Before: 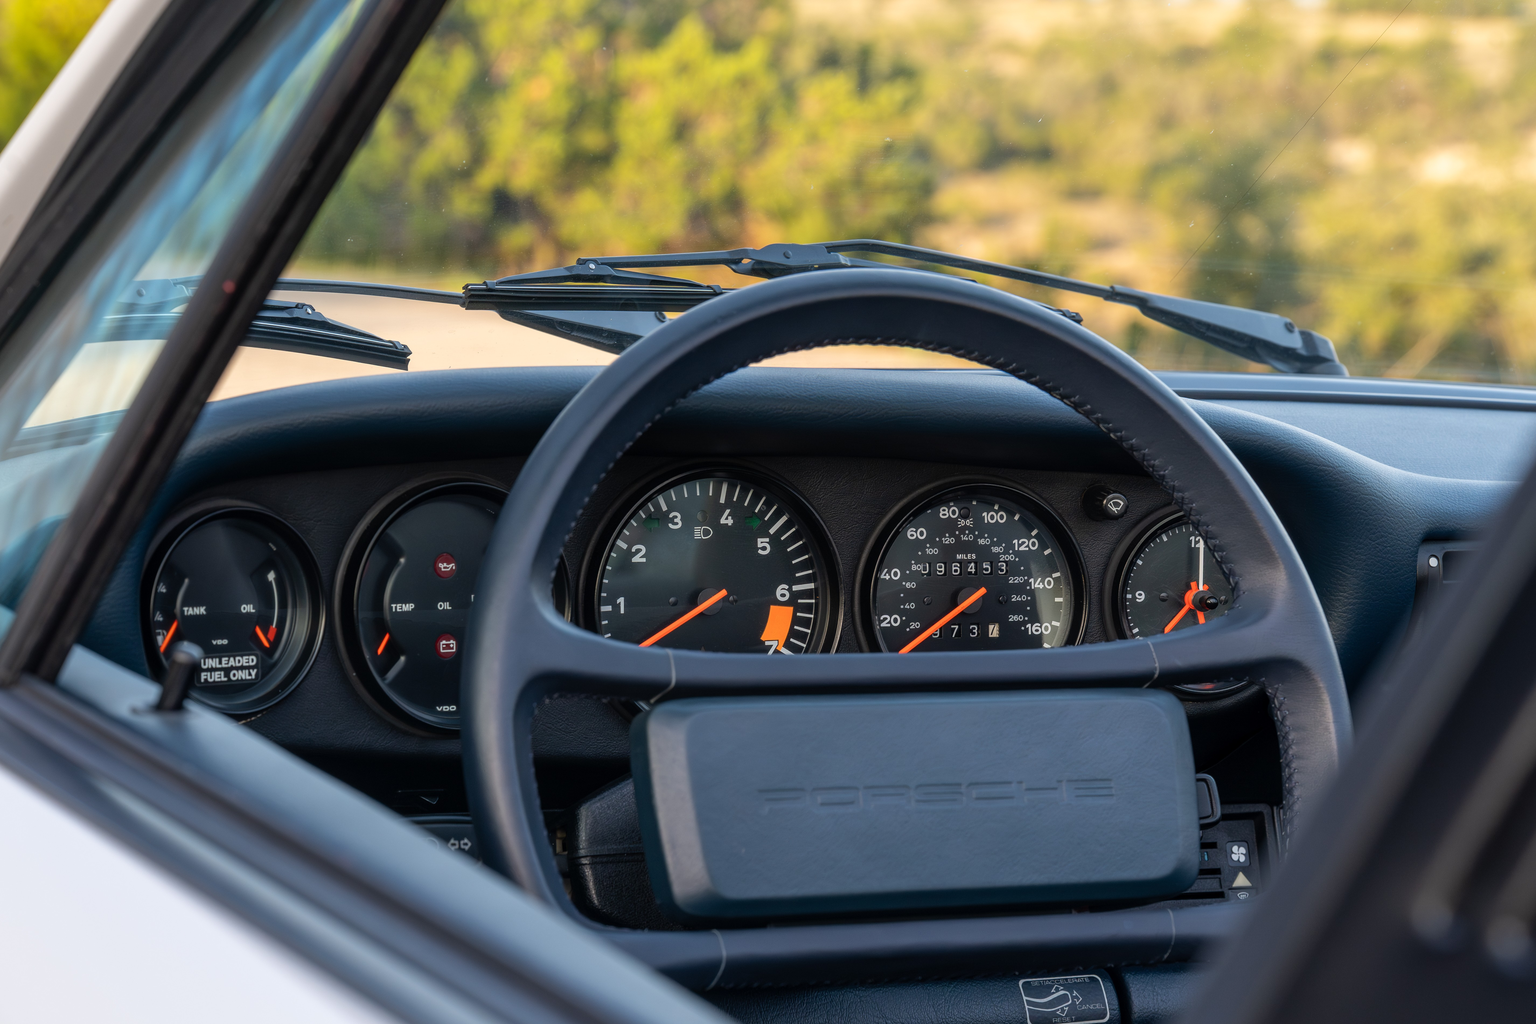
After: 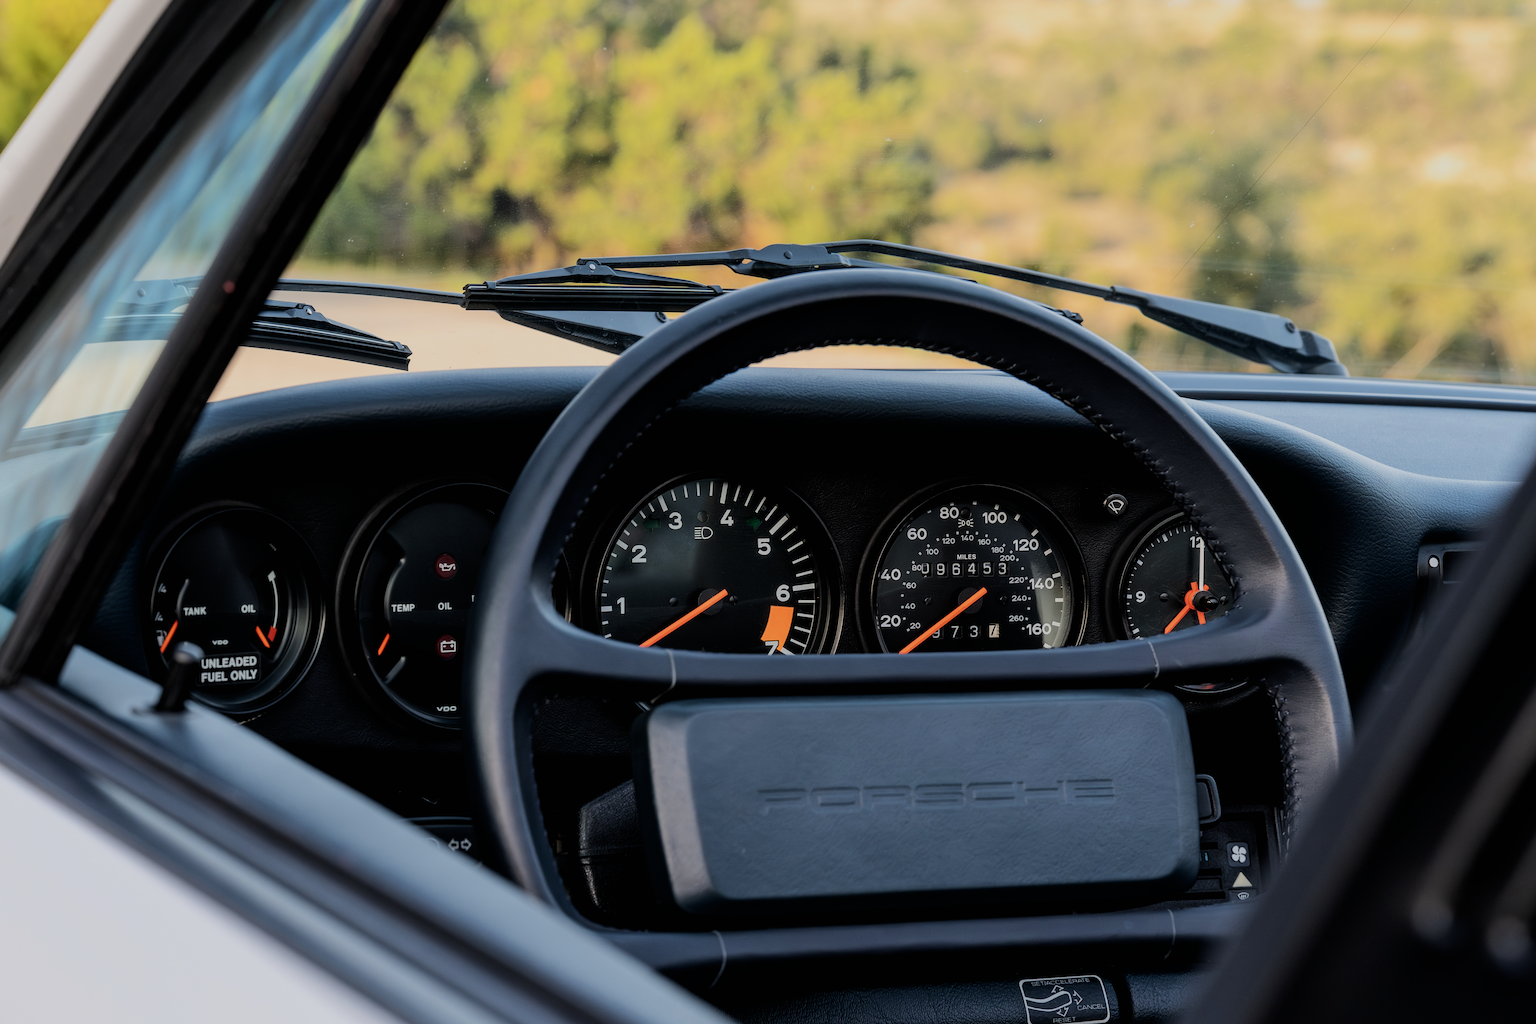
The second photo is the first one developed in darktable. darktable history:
filmic rgb: black relative exposure -5.14 EV, white relative exposure 3.53 EV, hardness 3.19, contrast 1.3, highlights saturation mix -49.89%
tone equalizer: -8 EV -0.009 EV, -7 EV 0.032 EV, -6 EV -0.005 EV, -5 EV 0.004 EV, -4 EV -0.047 EV, -3 EV -0.235 EV, -2 EV -0.652 EV, -1 EV -0.957 EV, +0 EV -0.992 EV, edges refinement/feathering 500, mask exposure compensation -1.57 EV, preserve details no
contrast brightness saturation: contrast 0.236, brightness 0.088
